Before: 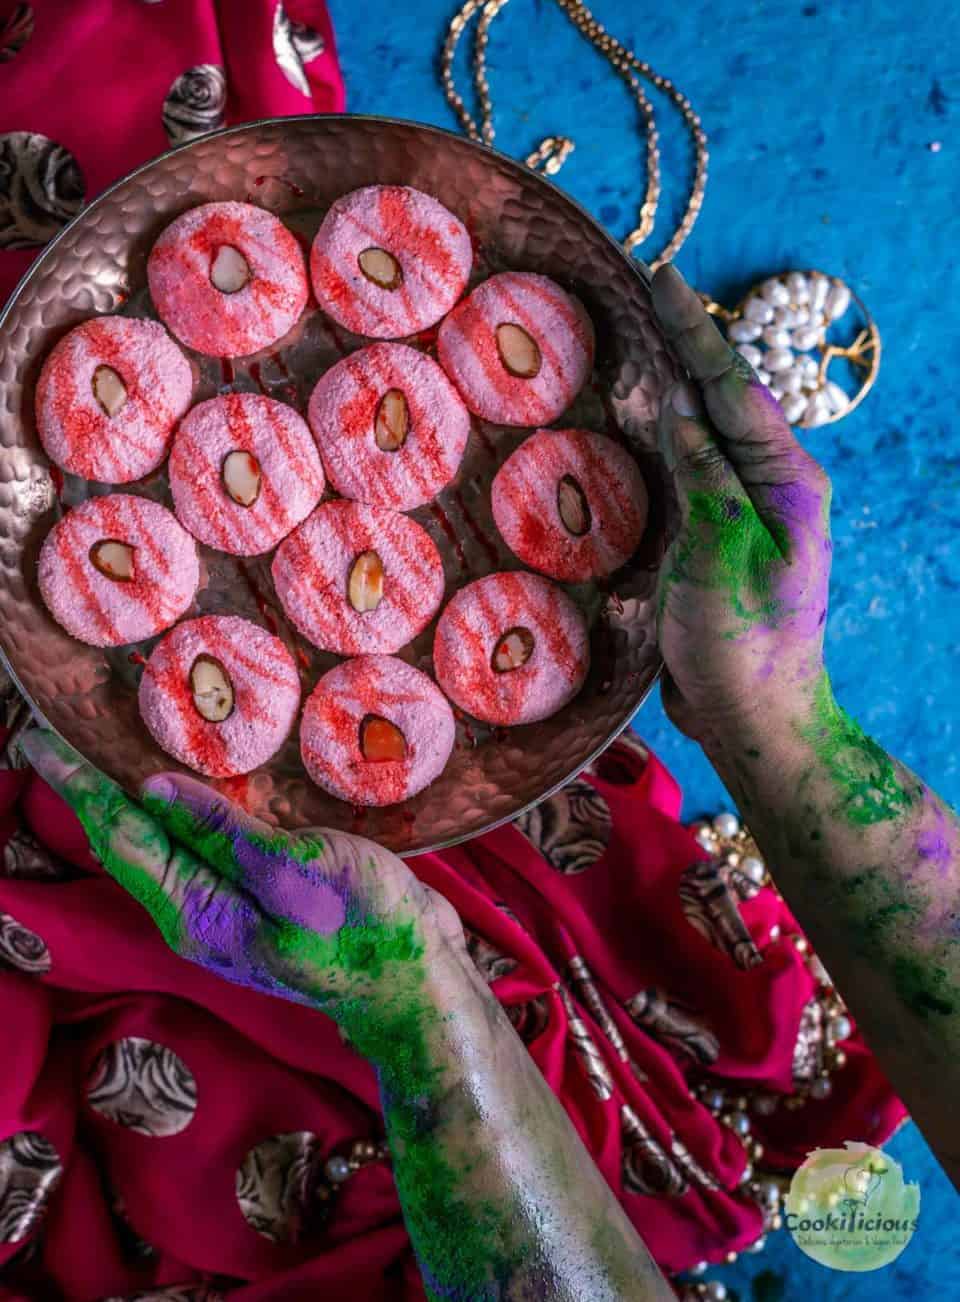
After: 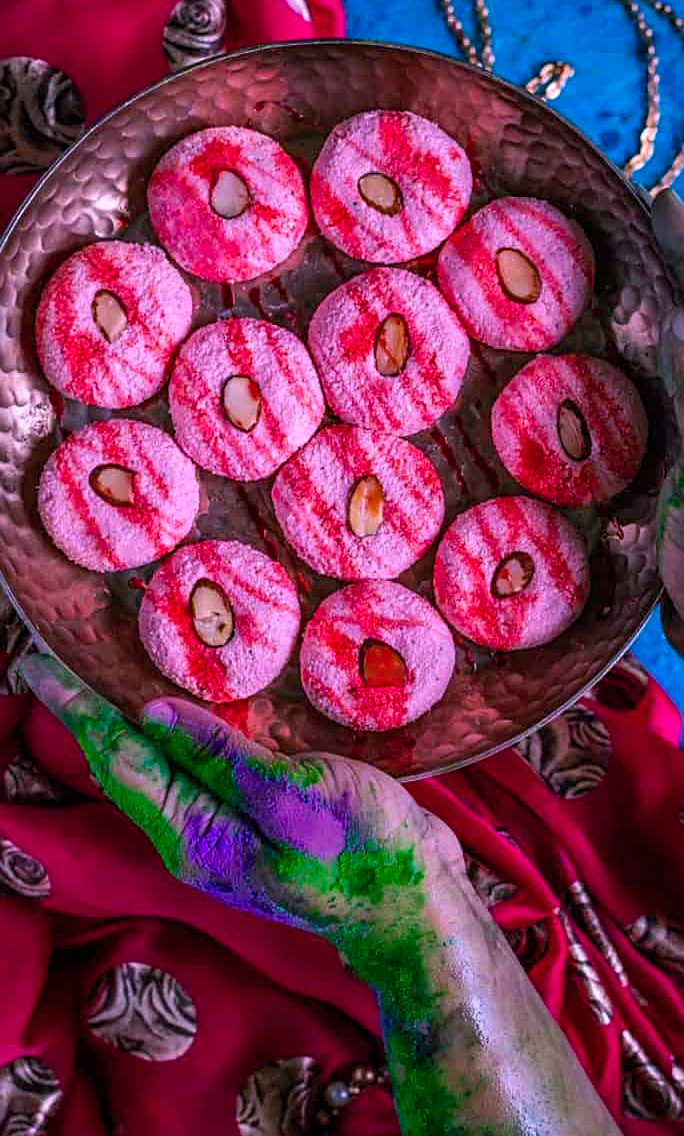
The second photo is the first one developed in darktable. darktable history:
tone equalizer: -7 EV 0.18 EV, -6 EV 0.12 EV, -5 EV 0.08 EV, -4 EV 0.04 EV, -2 EV -0.02 EV, -1 EV -0.04 EV, +0 EV -0.06 EV, luminance estimator HSV value / RGB max
crop: top 5.803%, right 27.864%, bottom 5.804%
sharpen: on, module defaults
color correction: highlights a* 15.46, highlights b* -20.56
color balance rgb: perceptual saturation grading › global saturation 25%, global vibrance 20%
